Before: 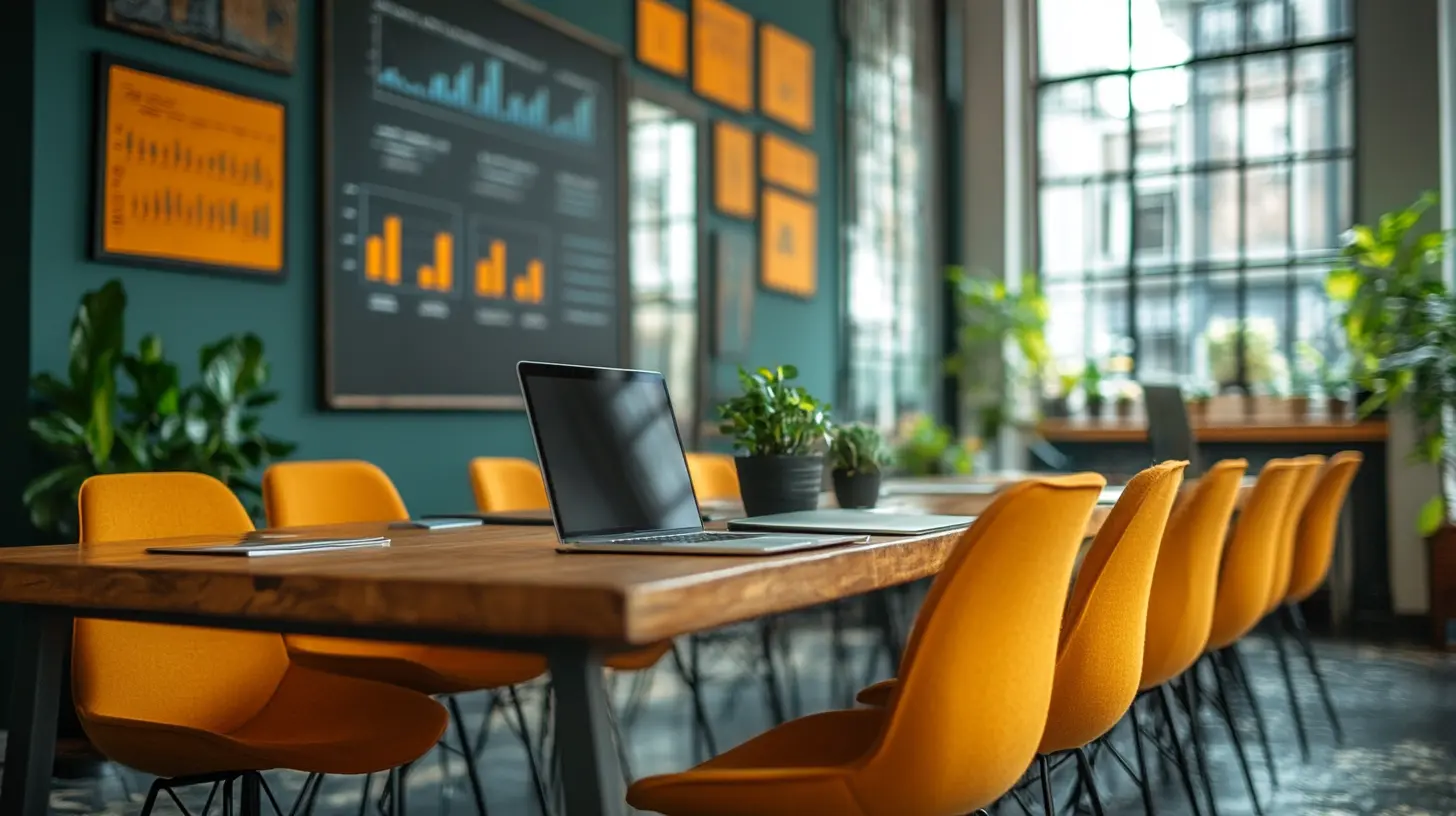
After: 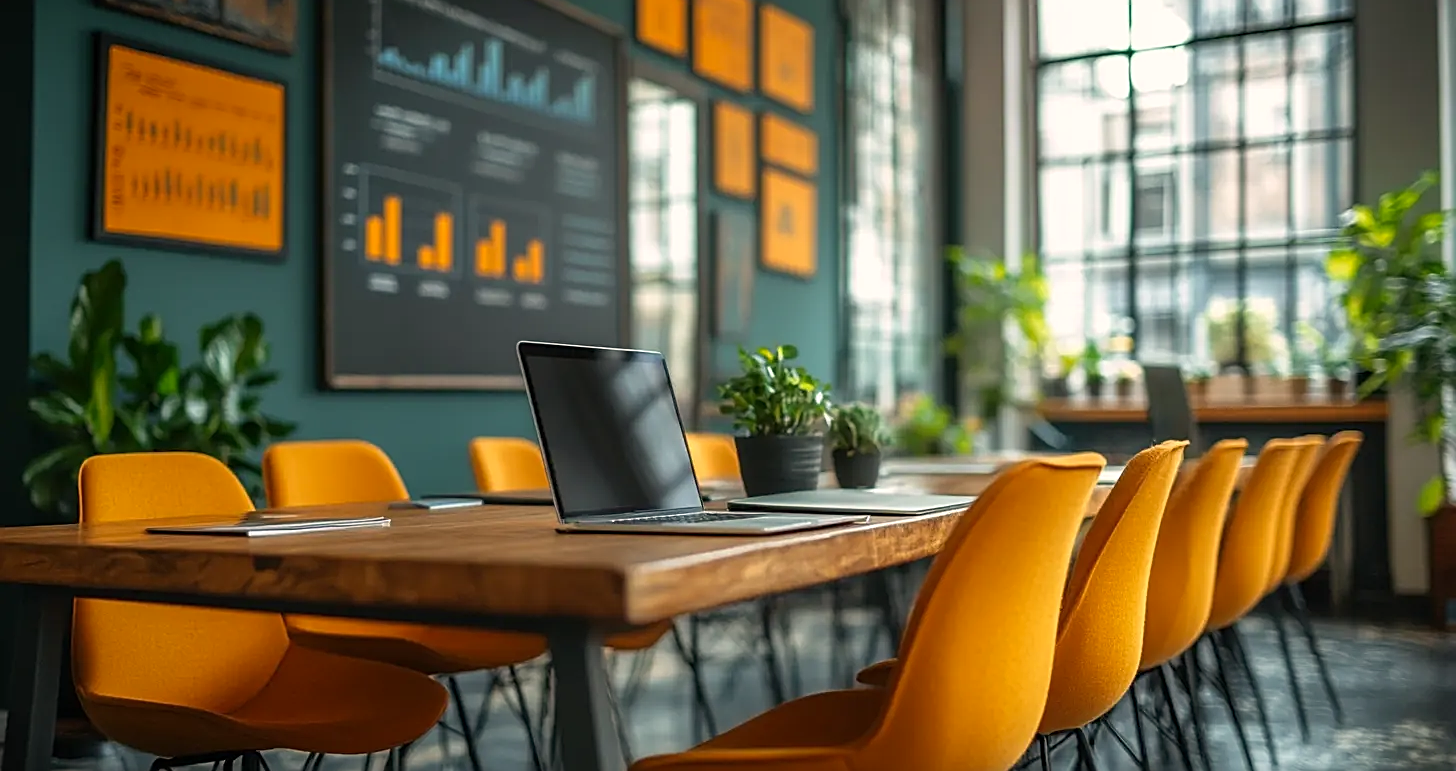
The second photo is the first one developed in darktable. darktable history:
sharpen: on, module defaults
color correction: highlights a* 3.84, highlights b* 5.07
crop and rotate: top 2.479%, bottom 3.018%
